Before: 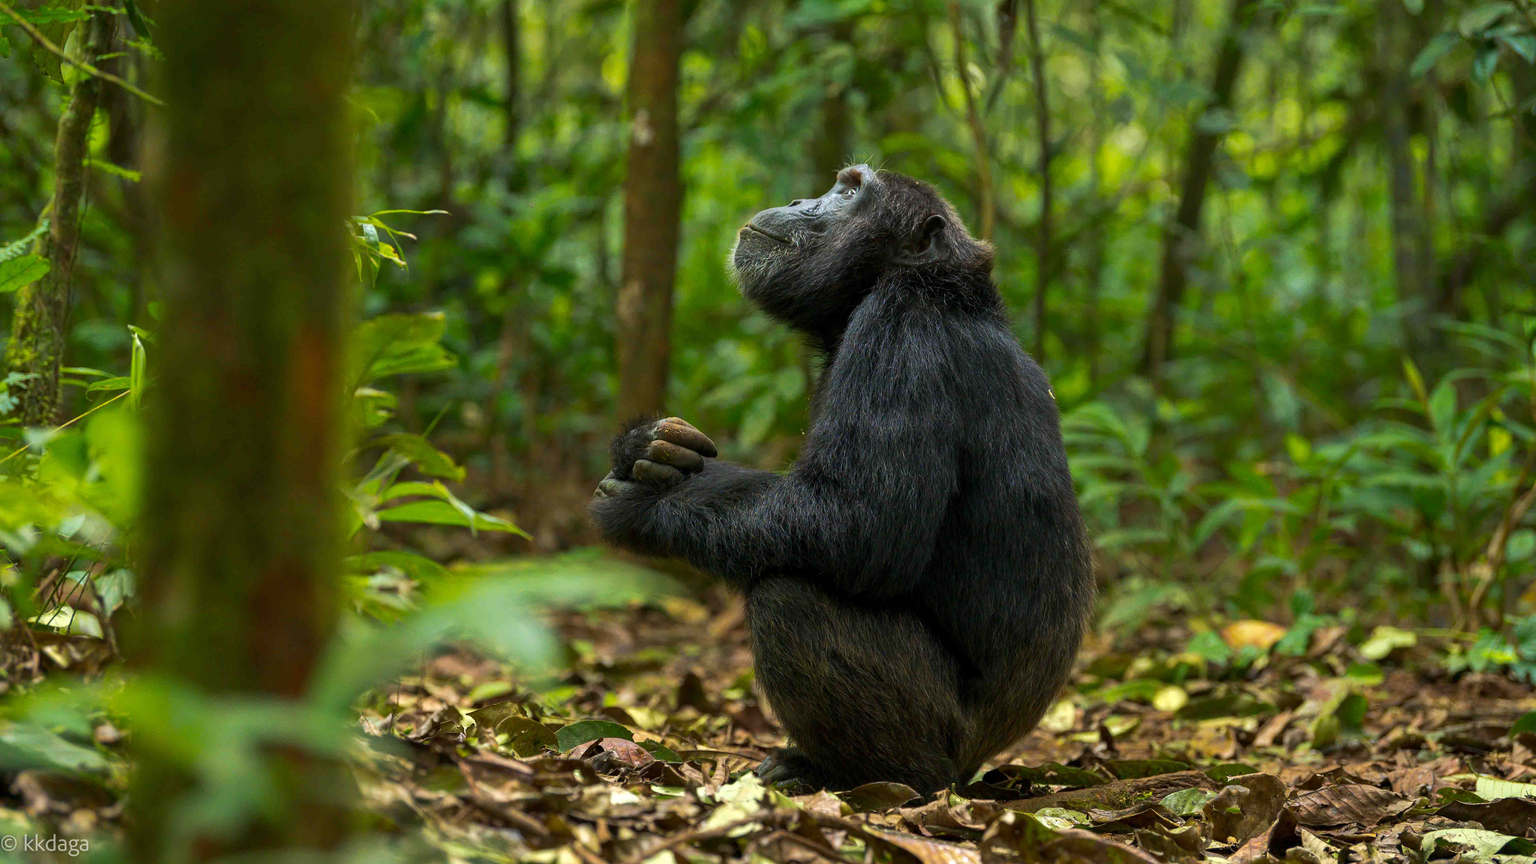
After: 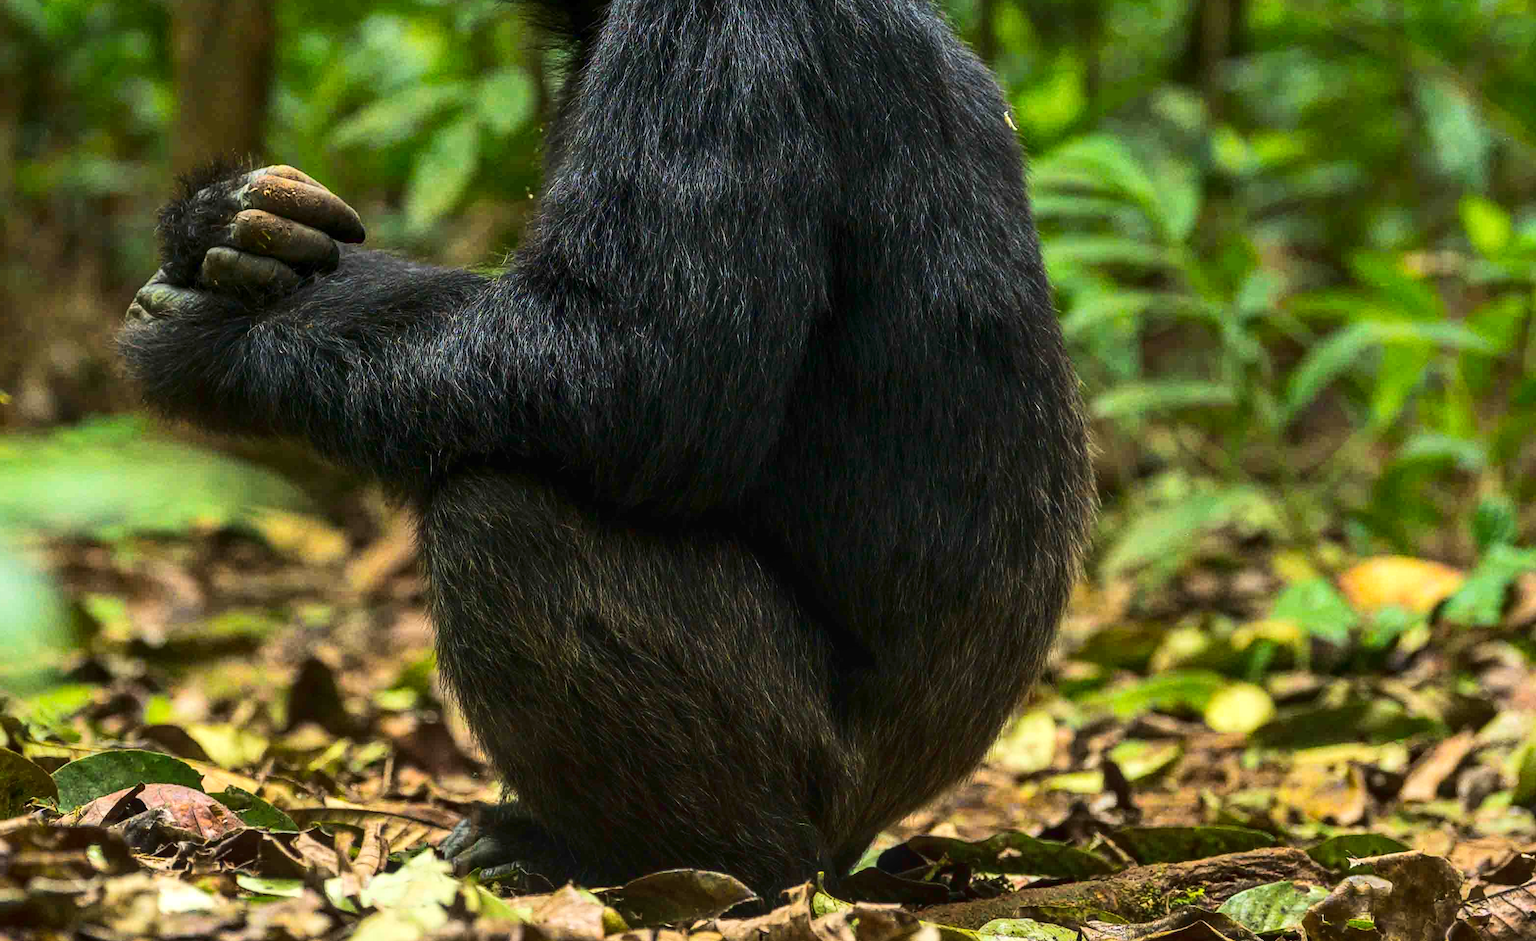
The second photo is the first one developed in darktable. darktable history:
crop: left 34.392%, top 38.402%, right 13.784%, bottom 5.12%
local contrast: on, module defaults
tone curve: curves: ch0 [(0, 0.026) (0.184, 0.172) (0.391, 0.468) (0.446, 0.56) (0.605, 0.758) (0.831, 0.931) (0.992, 1)]; ch1 [(0, 0) (0.437, 0.447) (0.501, 0.502) (0.538, 0.539) (0.574, 0.589) (0.617, 0.64) (0.699, 0.749) (0.859, 0.919) (1, 1)]; ch2 [(0, 0) (0.33, 0.301) (0.421, 0.443) (0.447, 0.482) (0.499, 0.509) (0.538, 0.564) (0.585, 0.615) (0.664, 0.664) (1, 1)], color space Lab, linked channels, preserve colors none
